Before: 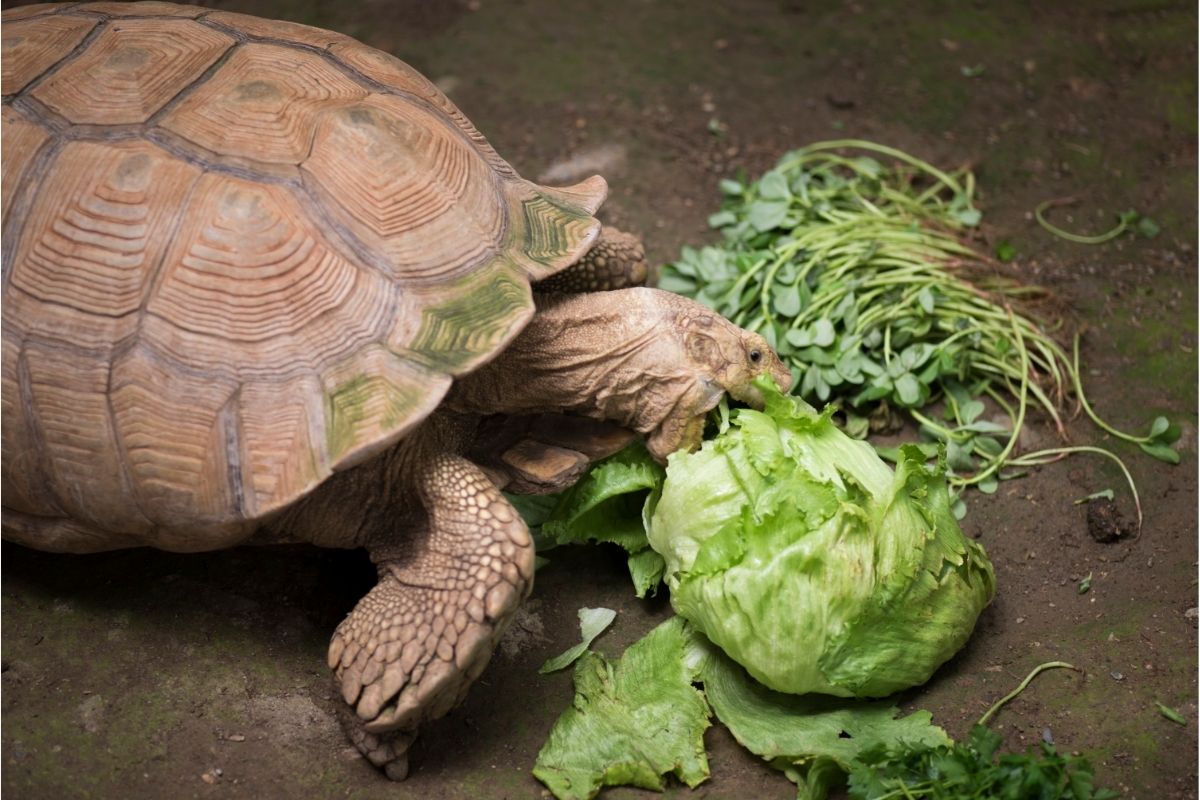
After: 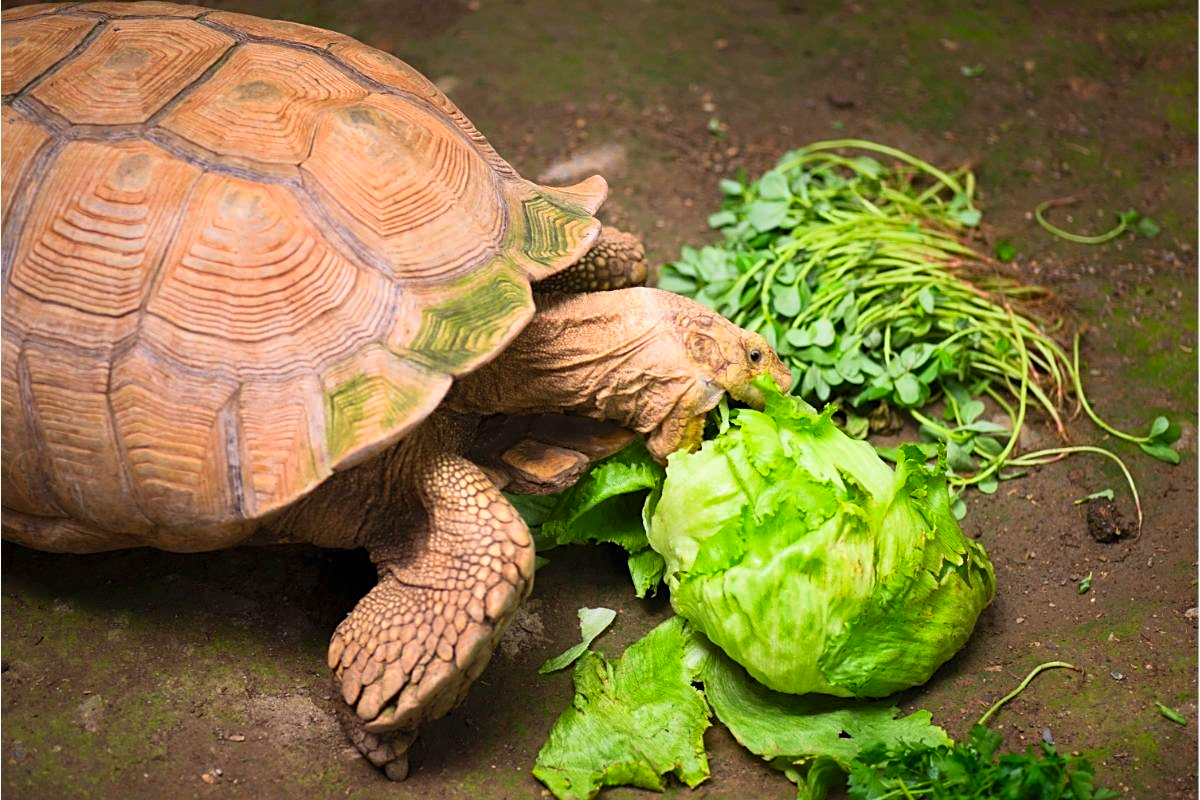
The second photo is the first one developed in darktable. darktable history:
exposure: exposure -0.072 EV, compensate highlight preservation false
contrast brightness saturation: contrast 0.2, brightness 0.2, saturation 0.8
sharpen: on, module defaults
